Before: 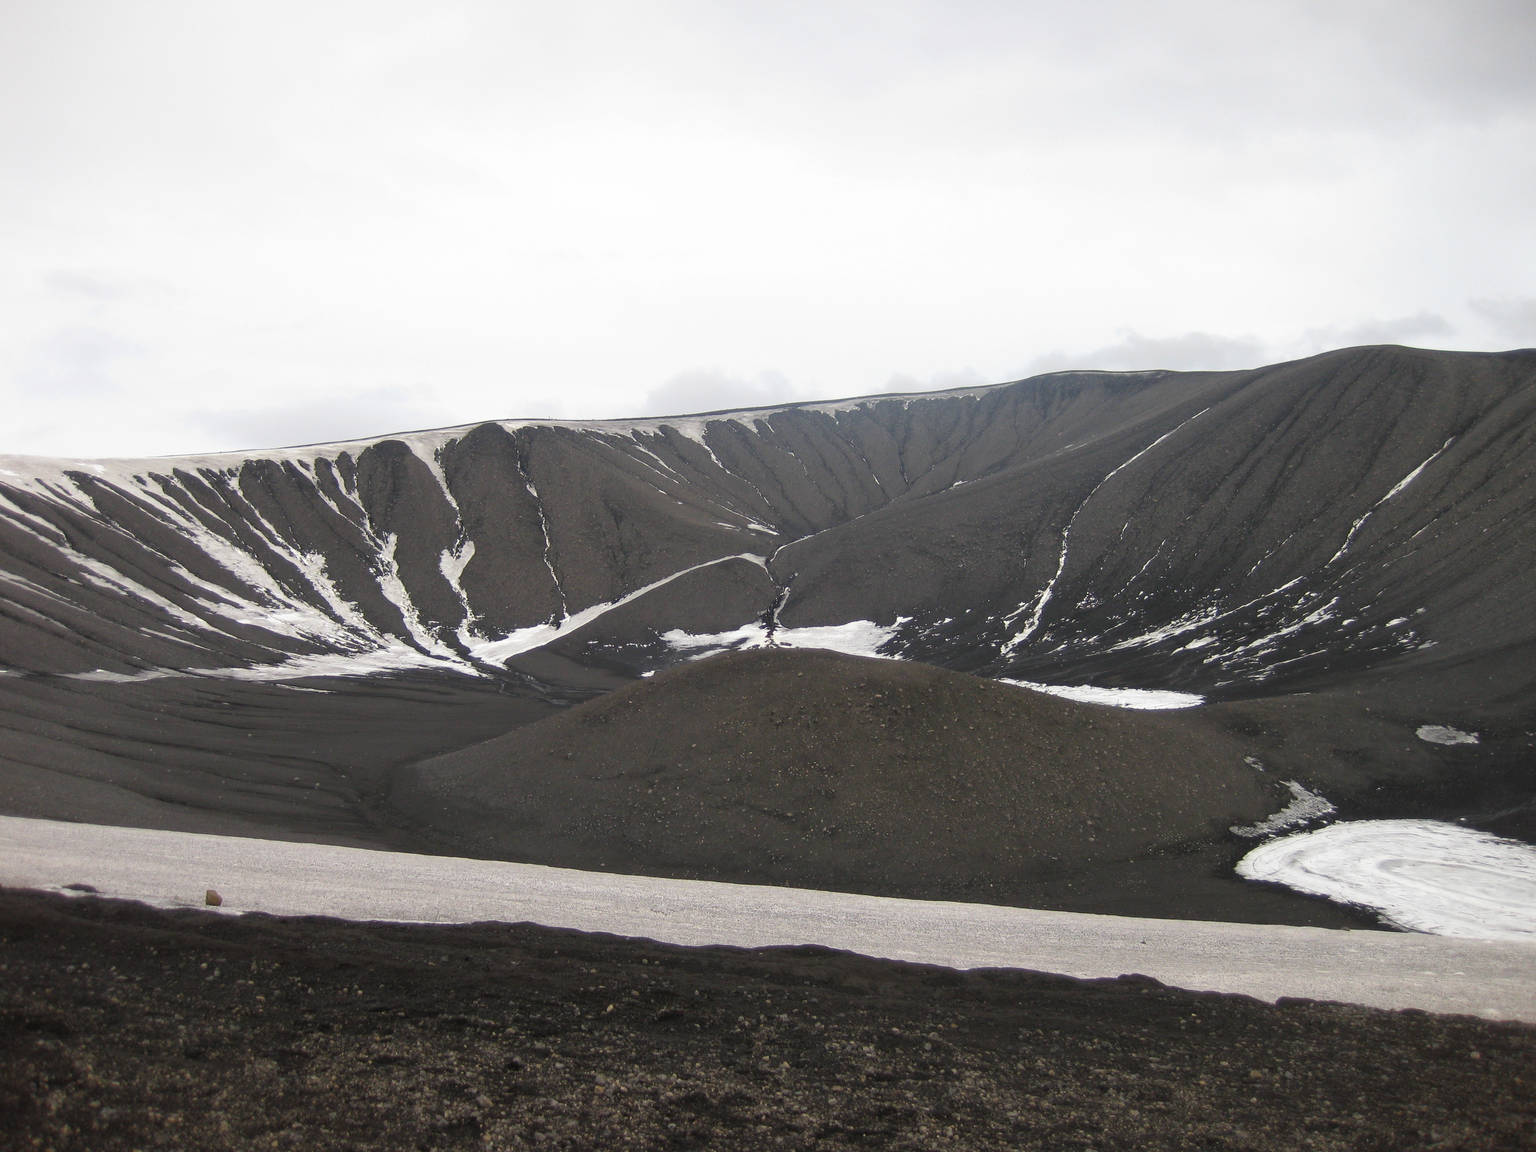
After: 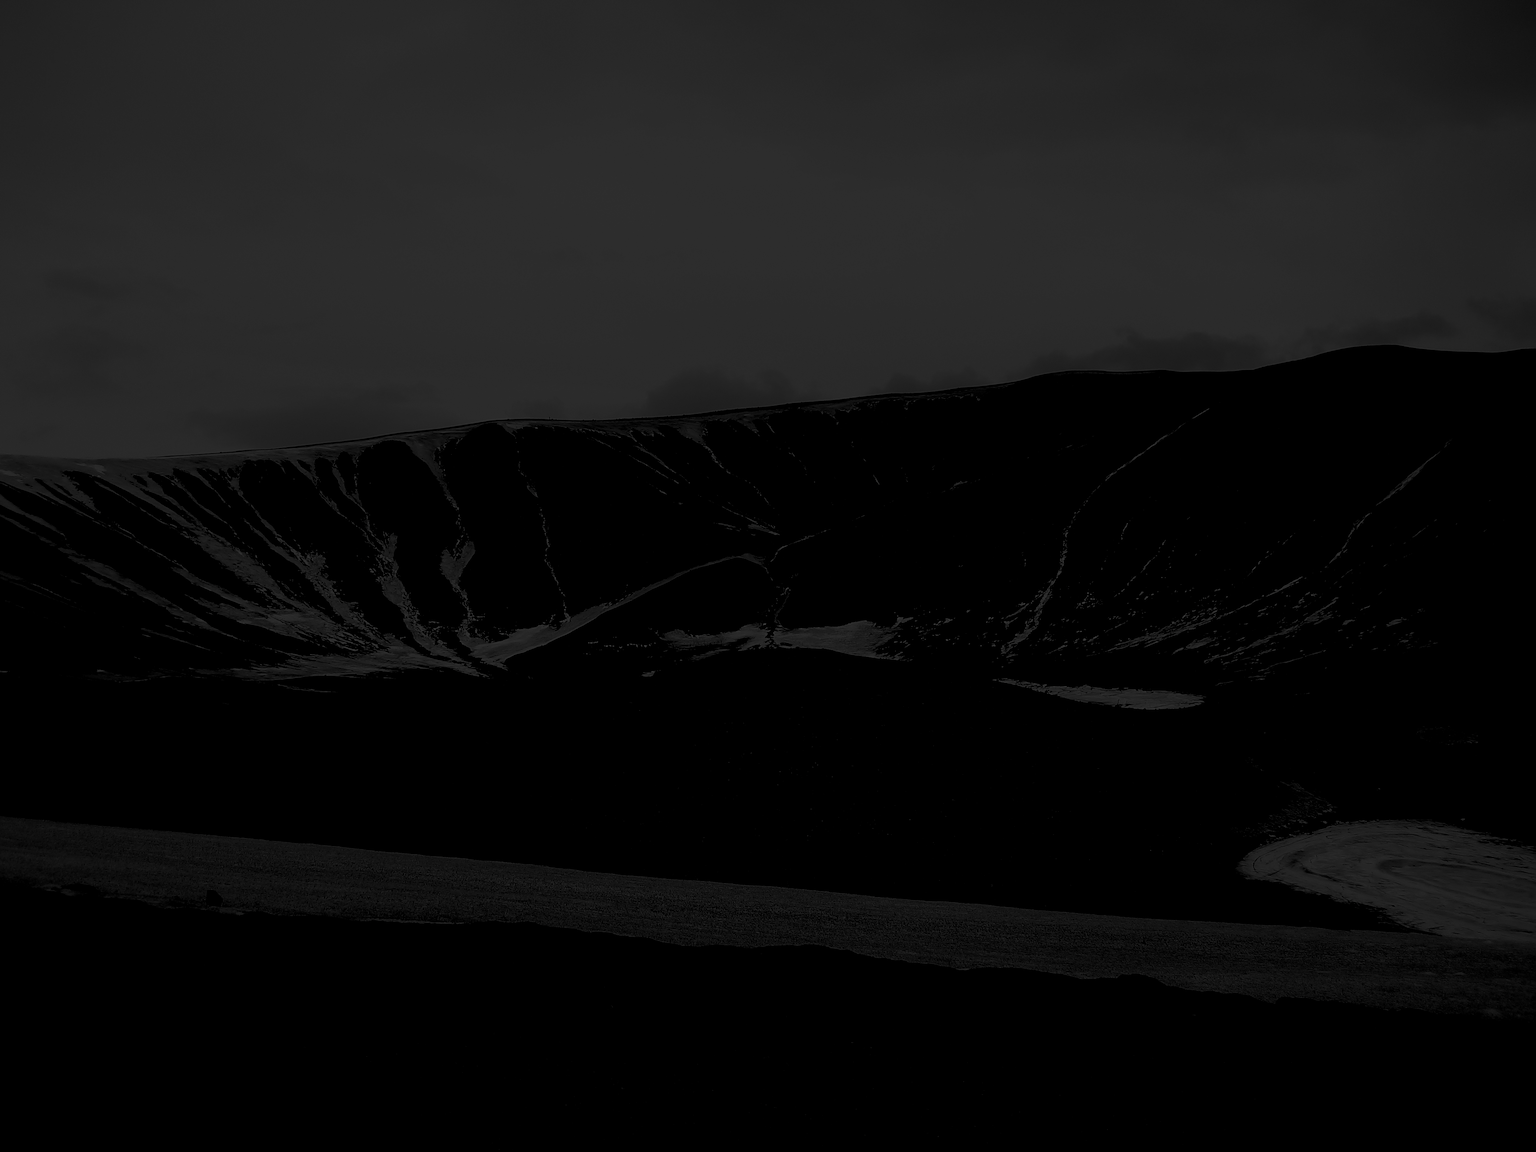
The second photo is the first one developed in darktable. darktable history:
sharpen: on, module defaults
exposure: exposure -2.384 EV, compensate exposure bias true, compensate highlight preservation false
levels: levels [0.062, 0.494, 0.925]
contrast brightness saturation: contrast -0.031, brightness -0.602, saturation -0.99
